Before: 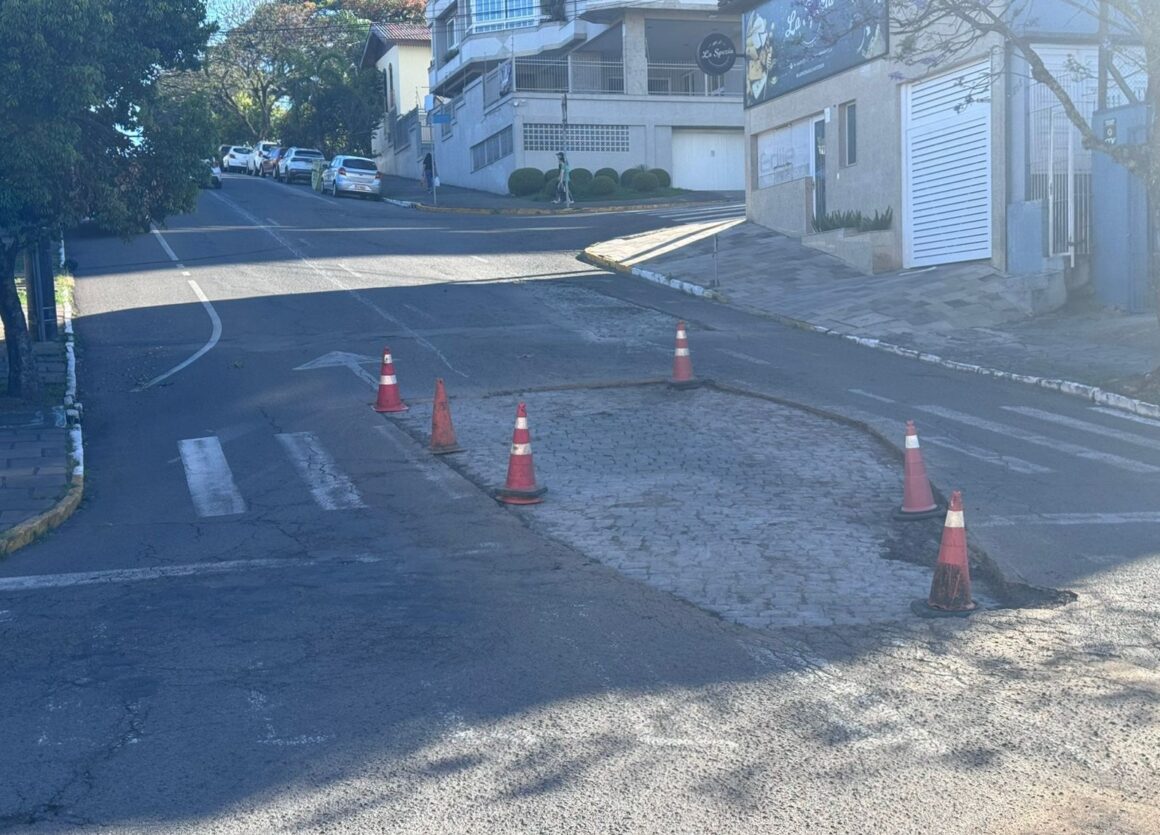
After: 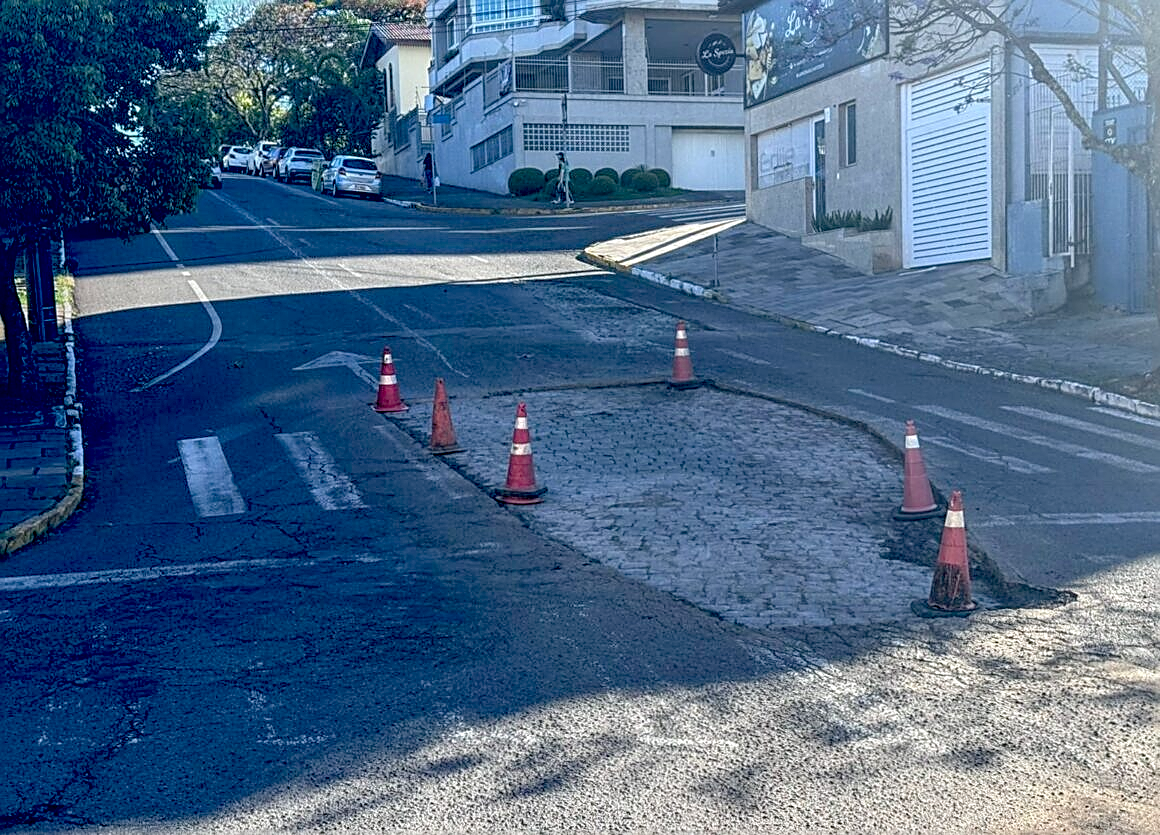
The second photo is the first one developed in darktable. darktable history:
exposure: black level correction 0.056, exposure -0.031 EV, compensate highlight preservation false
sharpen: amount 0.751
local contrast: on, module defaults
